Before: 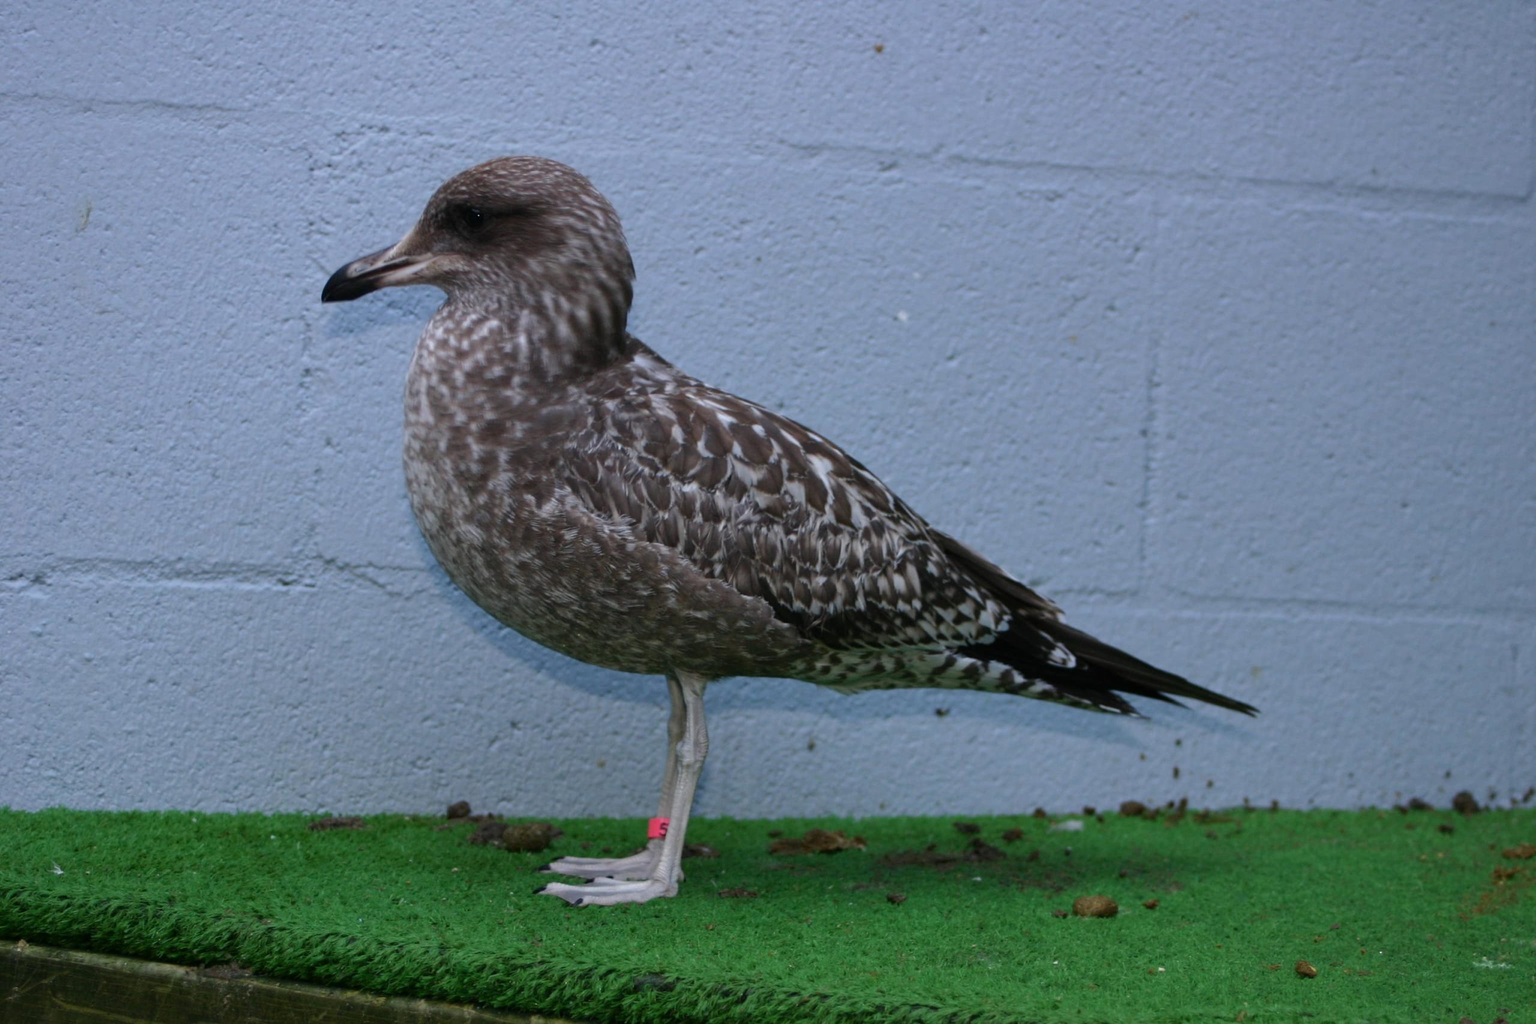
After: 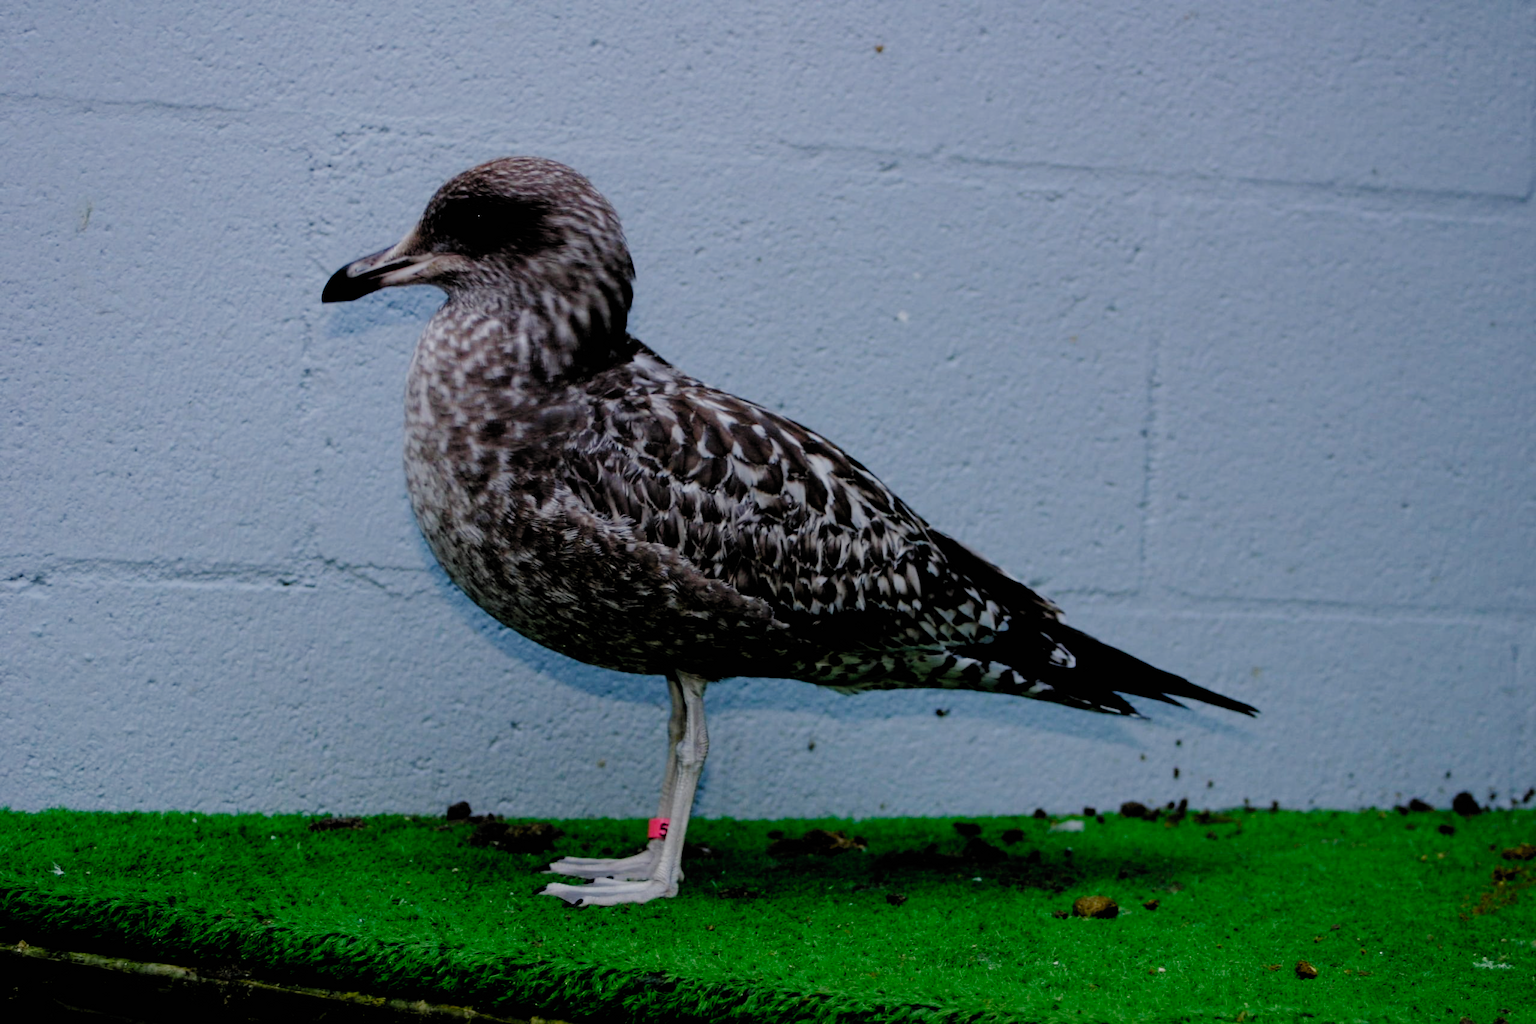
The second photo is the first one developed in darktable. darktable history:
filmic rgb: black relative exposure -2.85 EV, white relative exposure 4.56 EV, hardness 1.77, contrast 1.25, preserve chrominance no, color science v5 (2021)
contrast equalizer: octaves 7, y [[0.6 ×6], [0.55 ×6], [0 ×6], [0 ×6], [0 ×6]], mix -0.2
